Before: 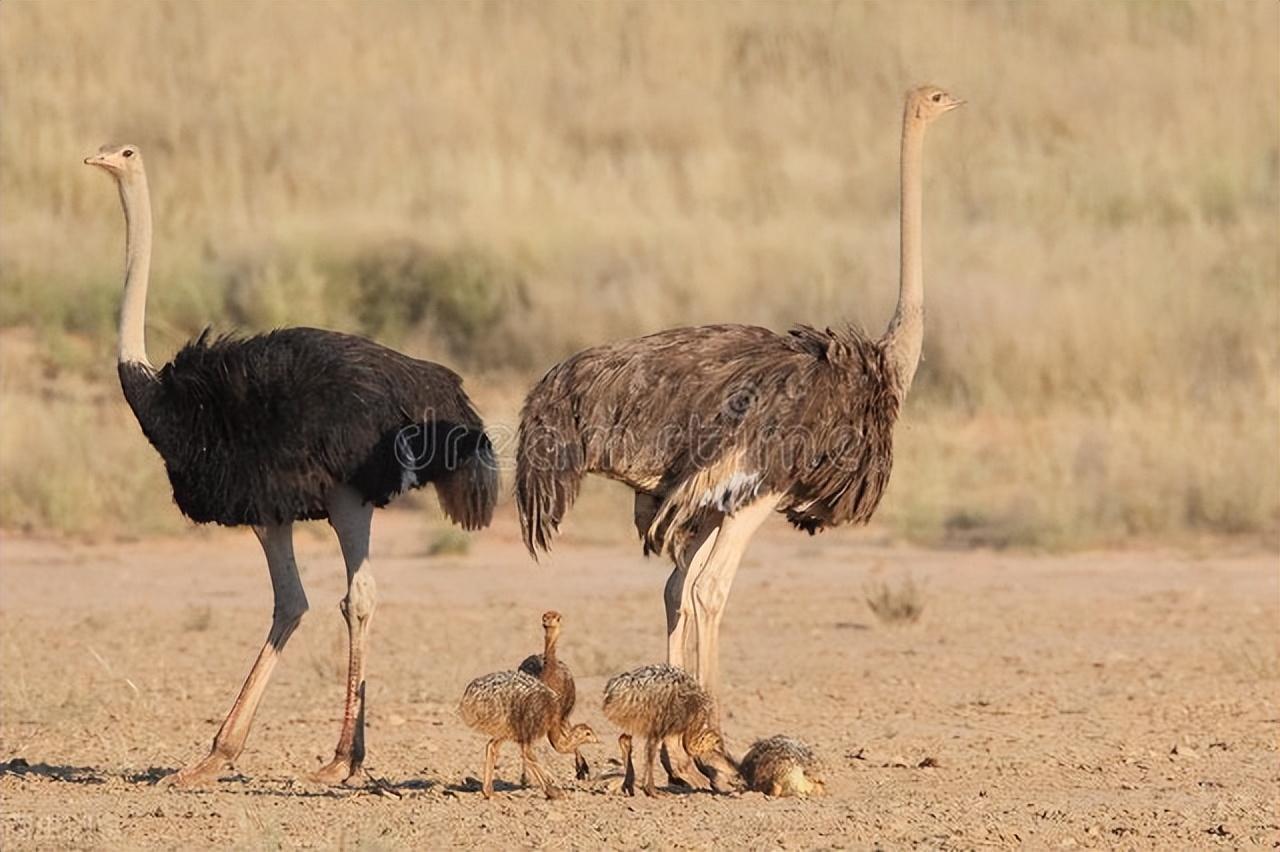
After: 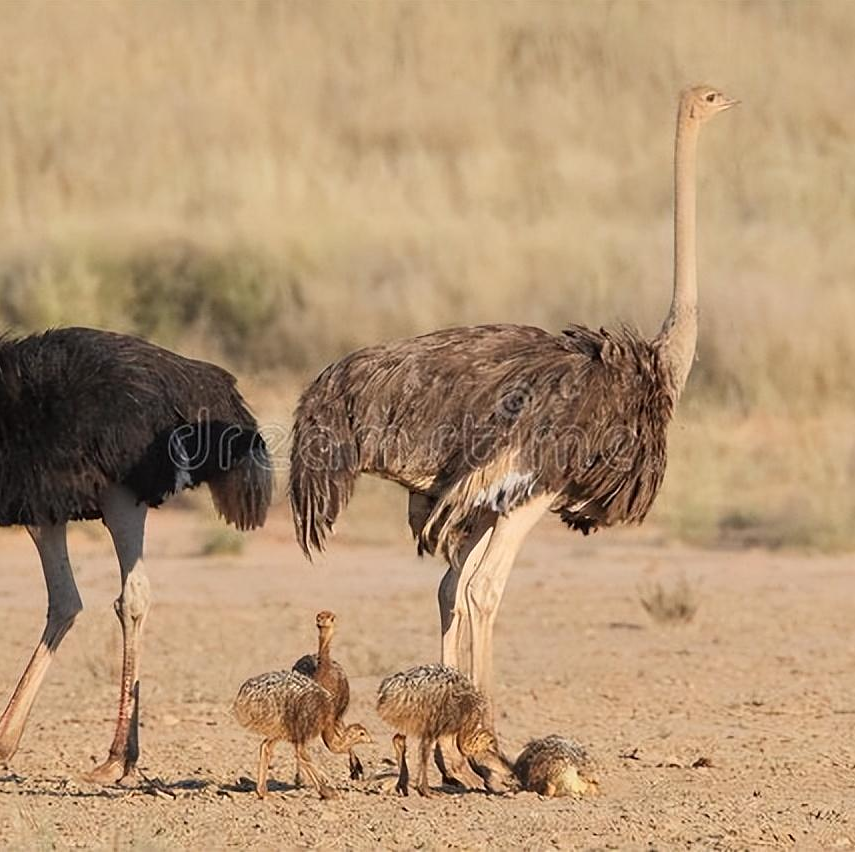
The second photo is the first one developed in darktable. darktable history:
sharpen: amount 0.2
crop and rotate: left 17.732%, right 15.423%
